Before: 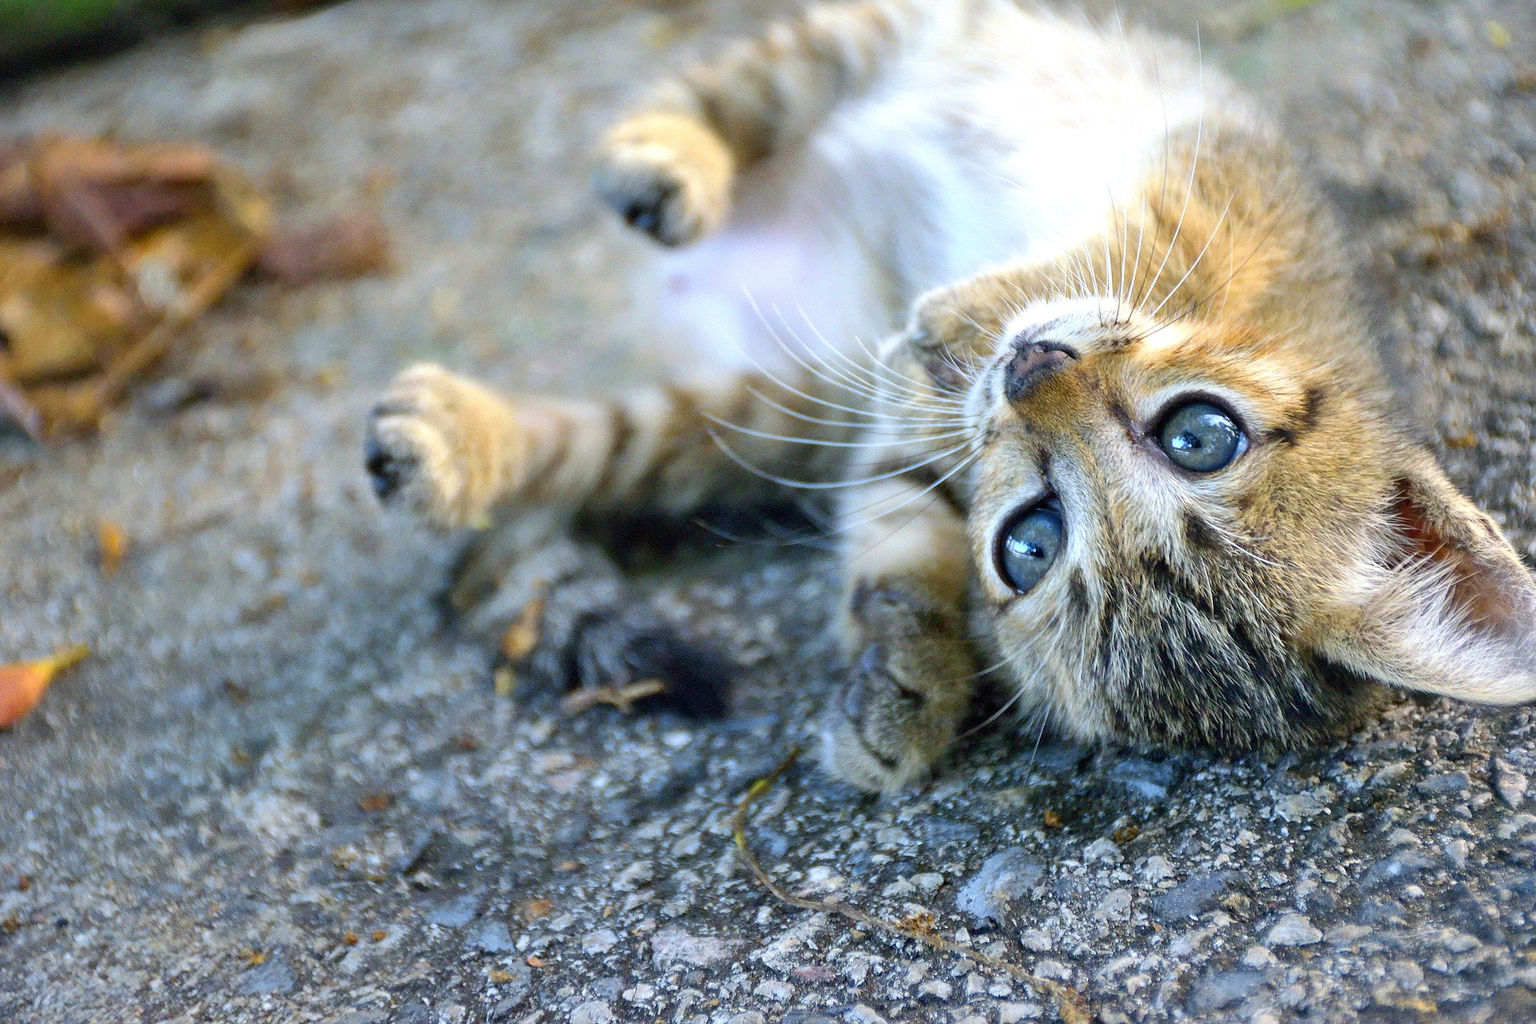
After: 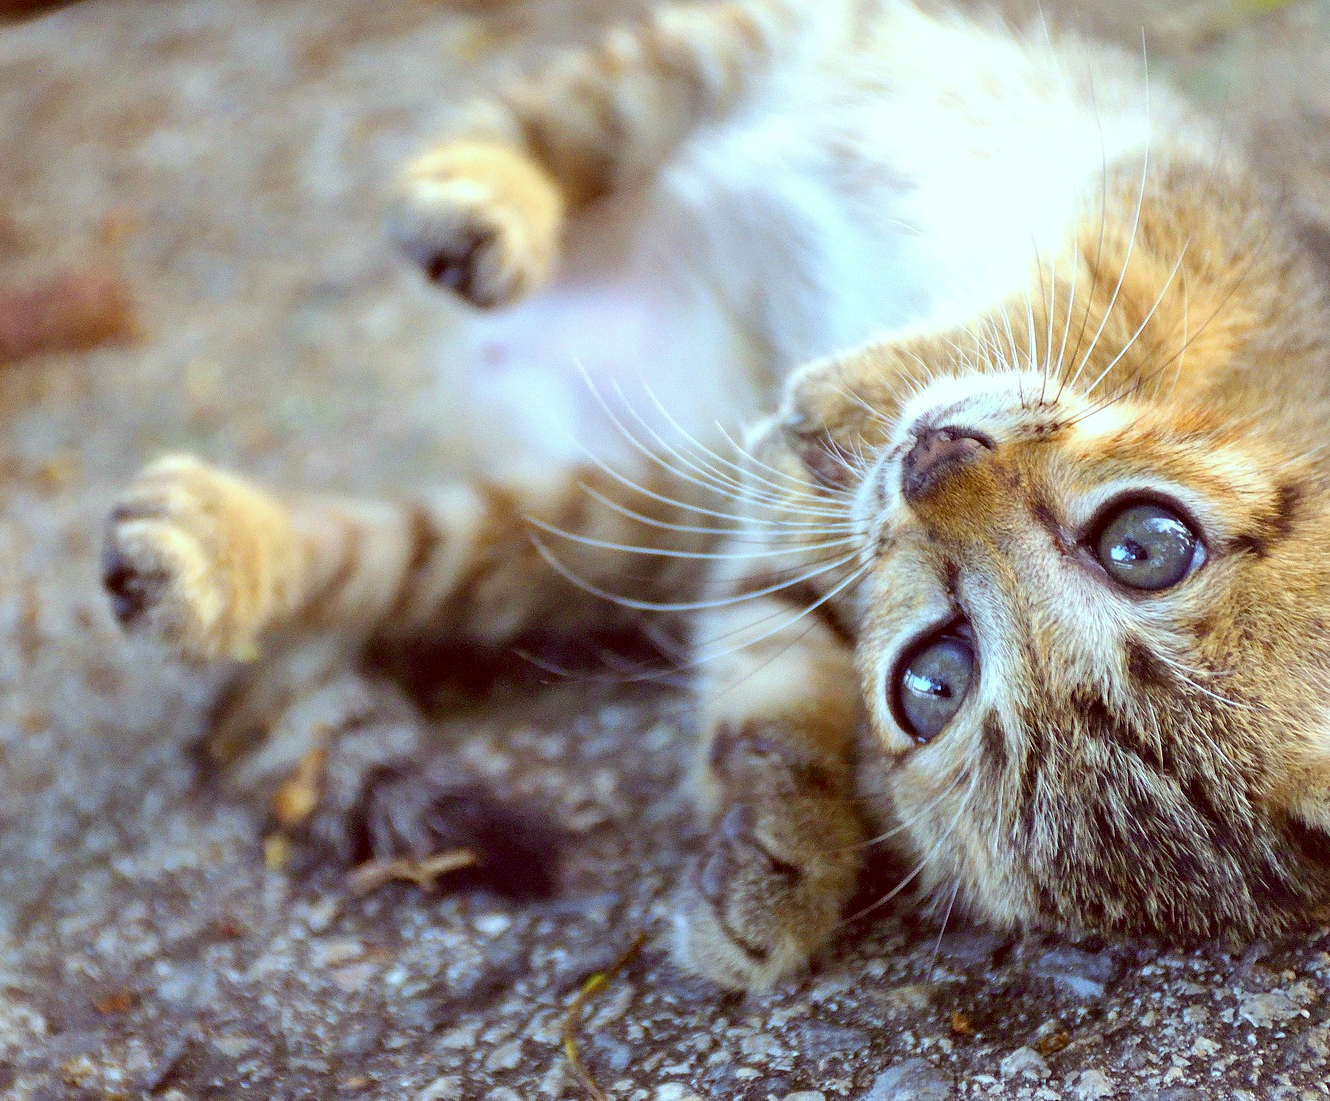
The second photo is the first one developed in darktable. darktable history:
color correction: highlights a* -7.23, highlights b* -0.161, shadows a* 20.08, shadows b* 11.73
crop: left 18.479%, right 12.2%, bottom 13.971%
